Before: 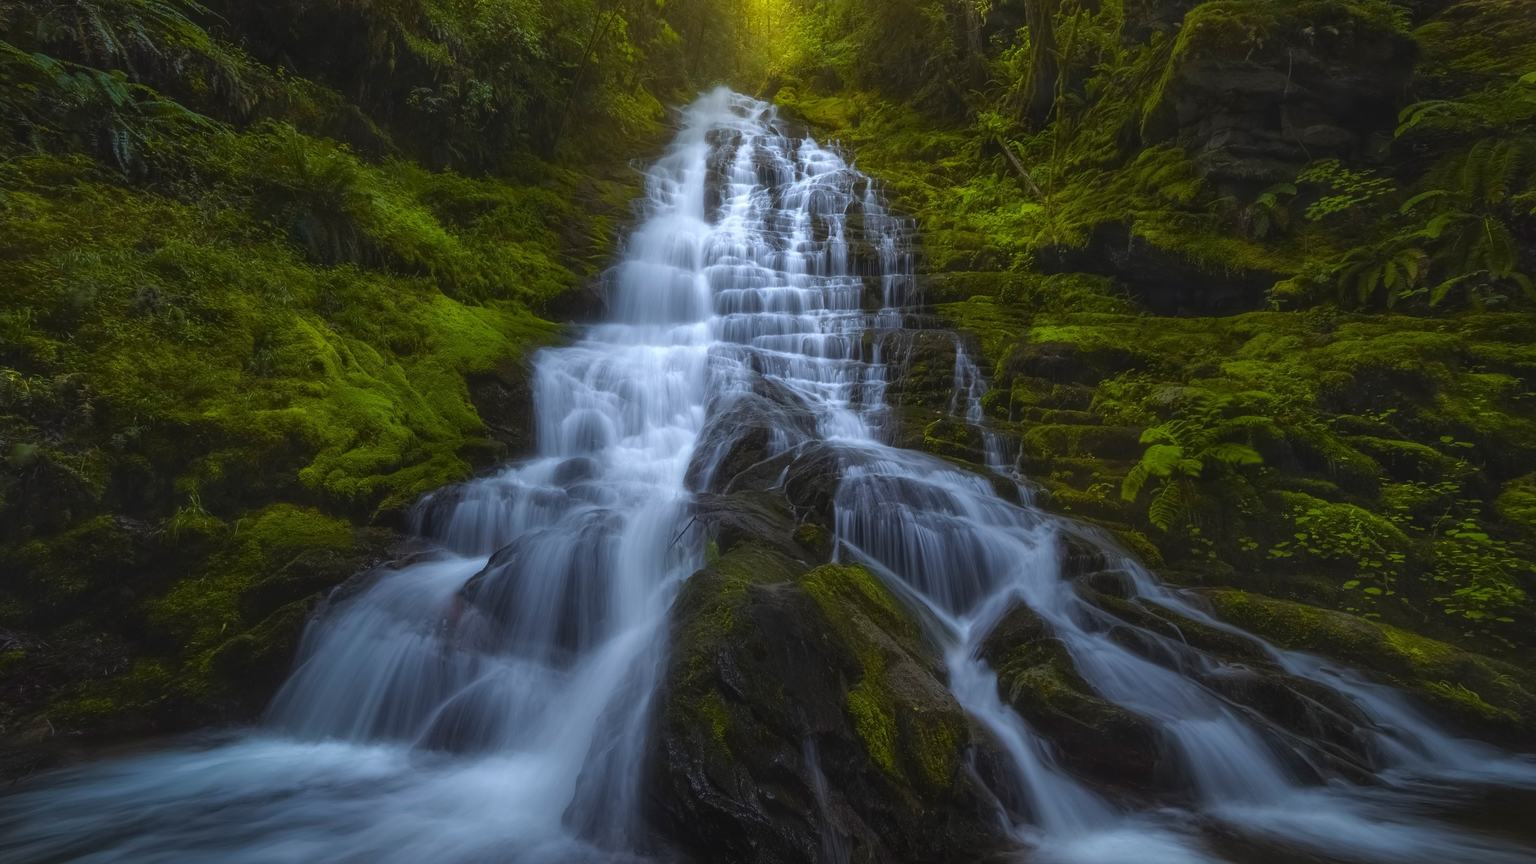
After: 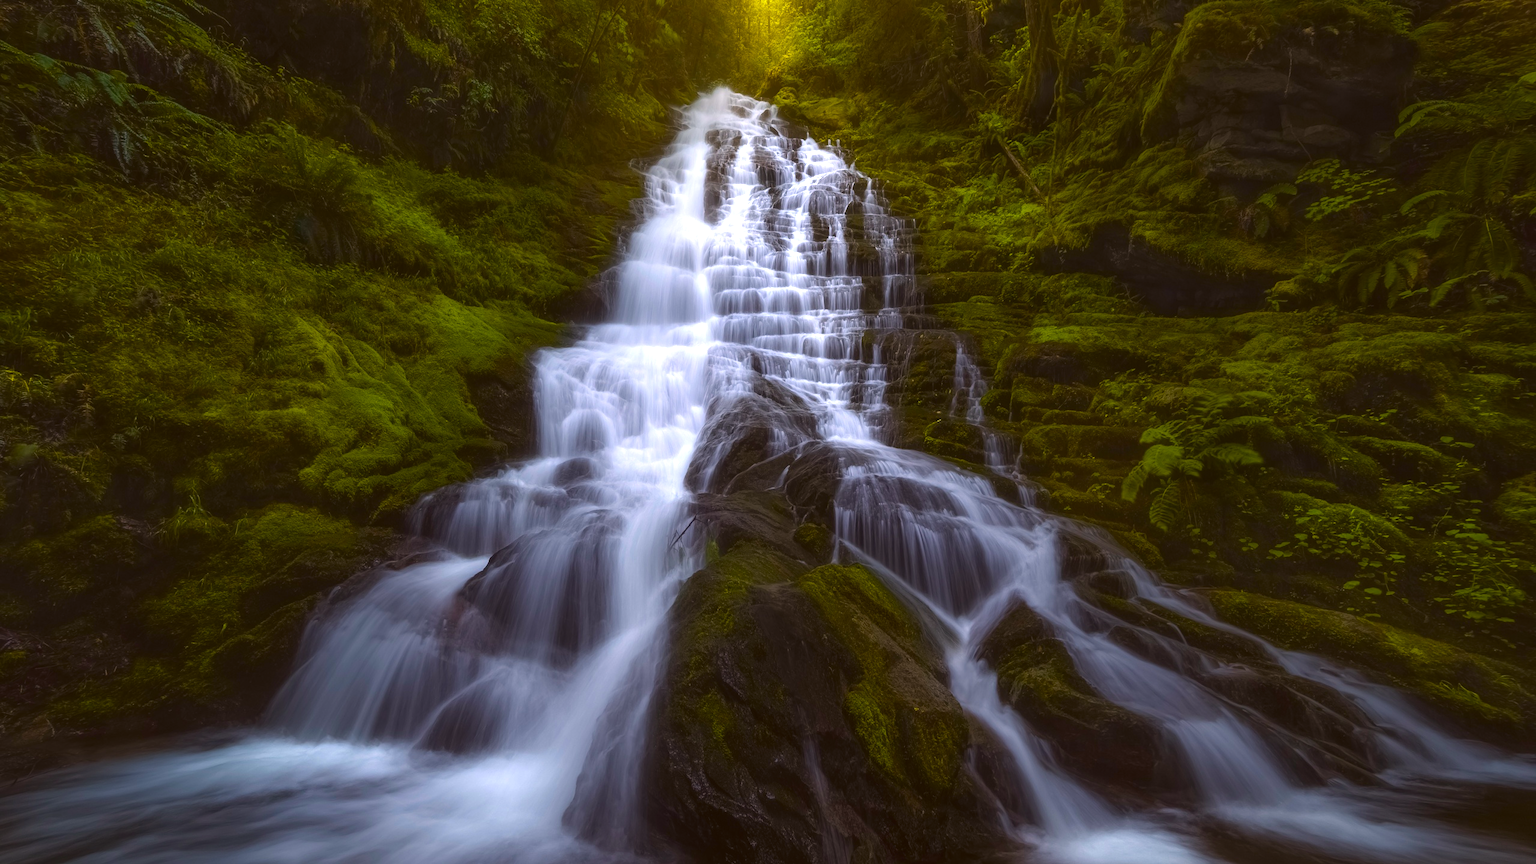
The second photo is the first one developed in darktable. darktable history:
color balance rgb: highlights gain › chroma 1.051%, highlights gain › hue 60.08°, perceptual saturation grading › global saturation 19.271%, global vibrance 20%
color correction: highlights a* 6.64, highlights b* 7.43, shadows a* 5.43, shadows b* 7.43, saturation 0.932
tone equalizer: -8 EV 0.001 EV, -7 EV -0.002 EV, -6 EV 0.004 EV, -5 EV -0.019 EV, -4 EV -0.112 EV, -3 EV -0.15 EV, -2 EV 0.239 EV, -1 EV 0.715 EV, +0 EV 0.495 EV
contrast brightness saturation: contrast 0.04, saturation 0.068
